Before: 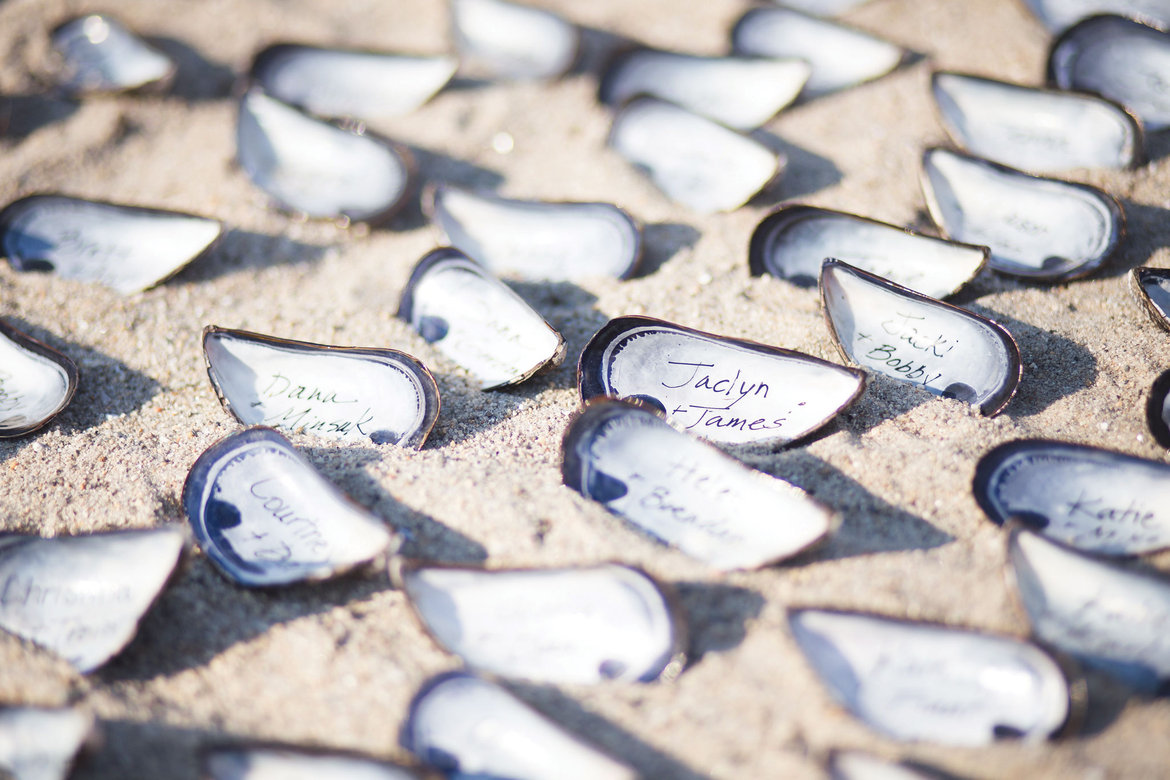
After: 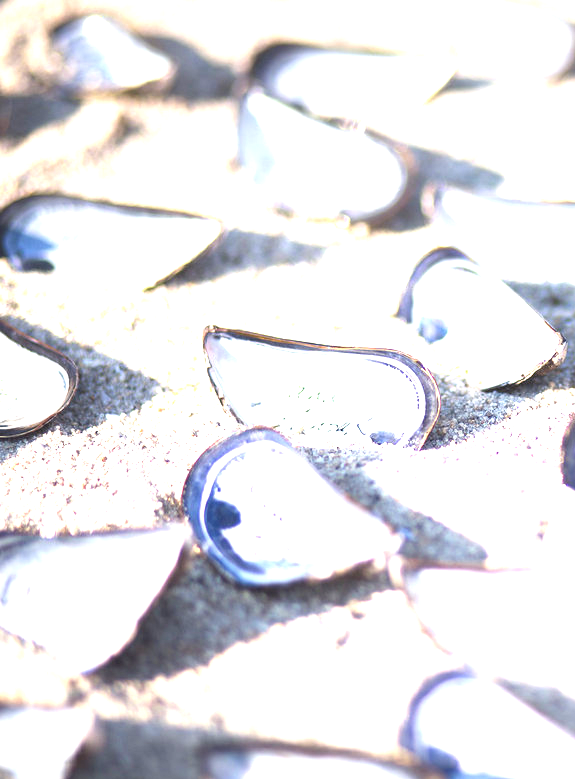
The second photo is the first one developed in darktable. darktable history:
crop and rotate: left 0%, top 0%, right 50.845%
exposure: black level correction 0, exposure 1.45 EV, compensate exposure bias true, compensate highlight preservation false
